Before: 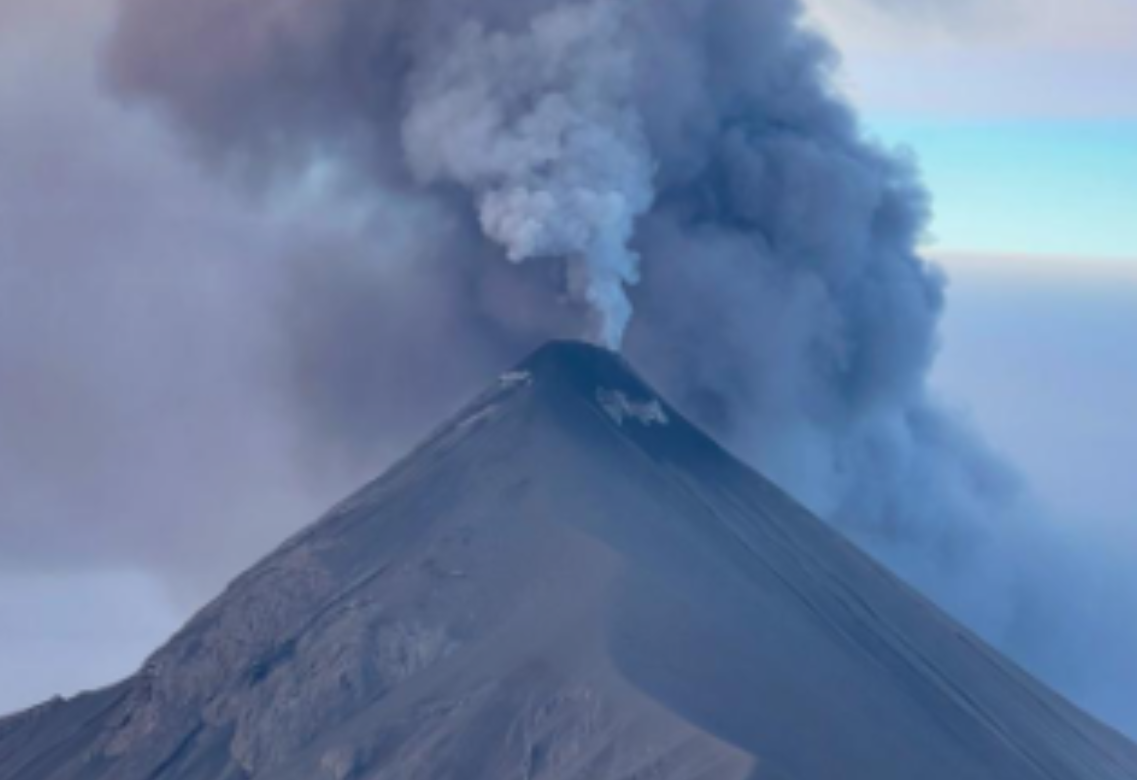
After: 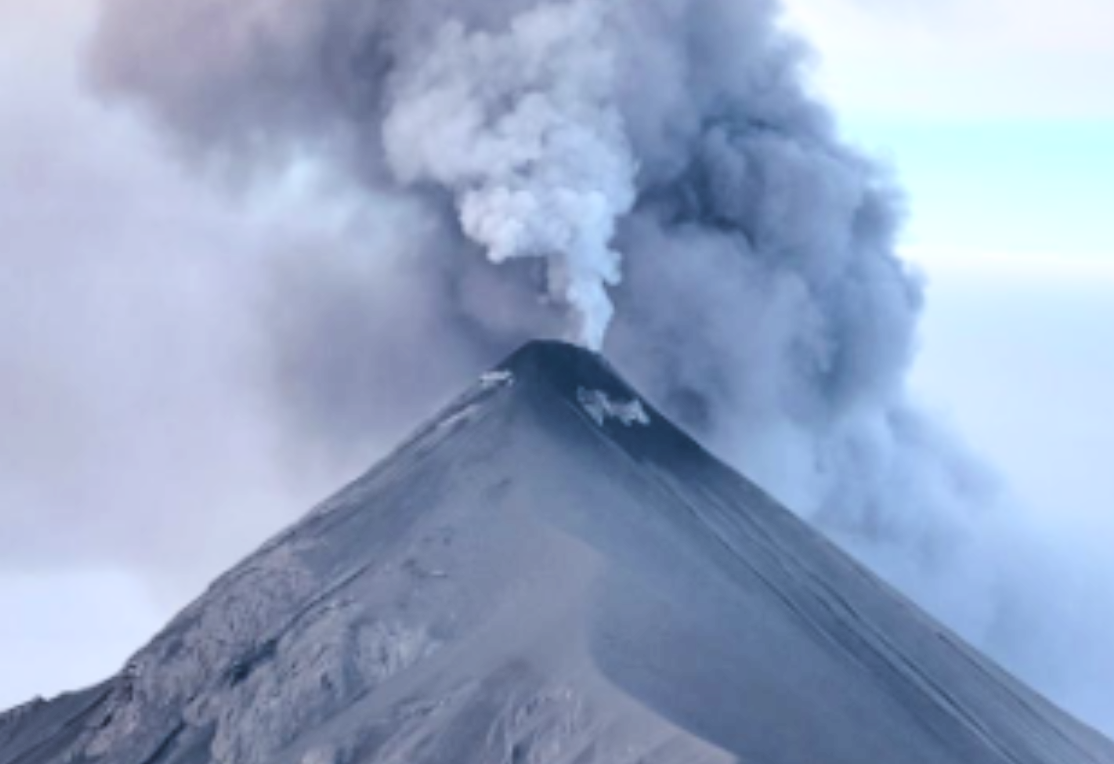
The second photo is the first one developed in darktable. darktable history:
contrast brightness saturation: contrast 0.253, saturation -0.319
exposure: black level correction 0.001, exposure 0.499 EV, compensate highlight preservation false
tone curve: curves: ch0 [(0, 0) (0.003, 0.001) (0.011, 0.004) (0.025, 0.013) (0.044, 0.022) (0.069, 0.035) (0.1, 0.053) (0.136, 0.088) (0.177, 0.149) (0.224, 0.213) (0.277, 0.293) (0.335, 0.381) (0.399, 0.463) (0.468, 0.546) (0.543, 0.616) (0.623, 0.693) (0.709, 0.766) (0.801, 0.843) (0.898, 0.921) (1, 1)], color space Lab, linked channels, preserve colors none
crop: left 1.696%, right 0.278%, bottom 1.931%
